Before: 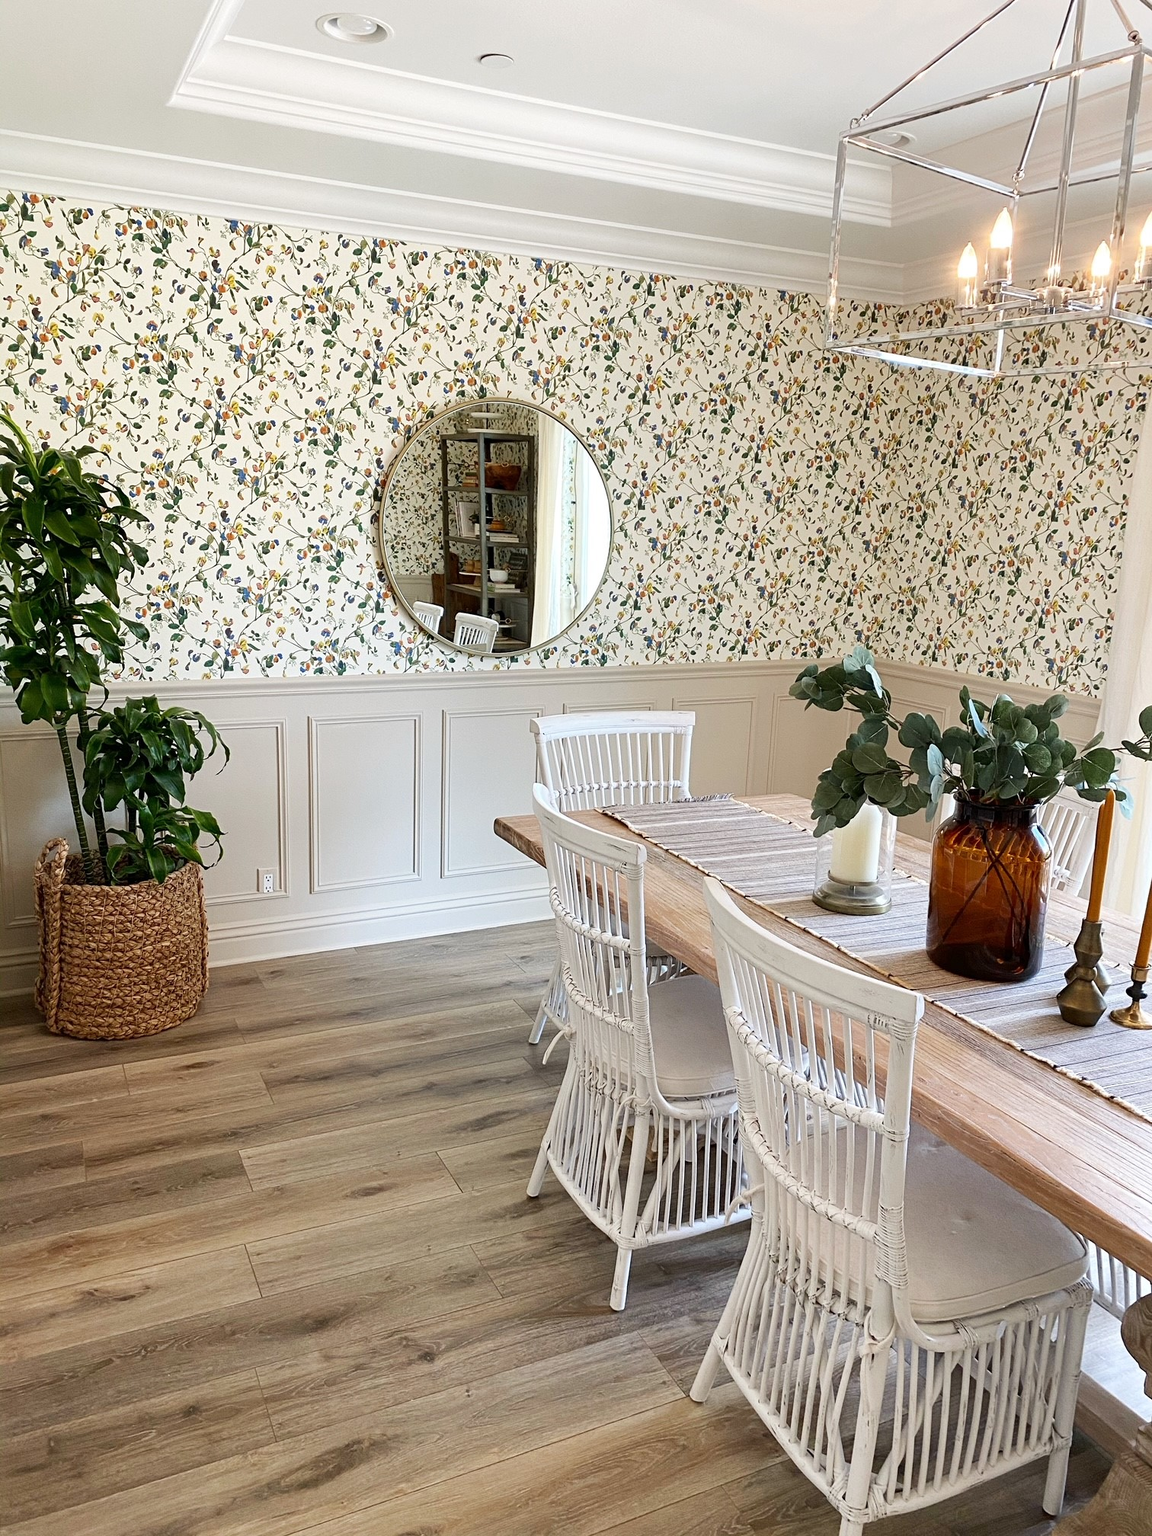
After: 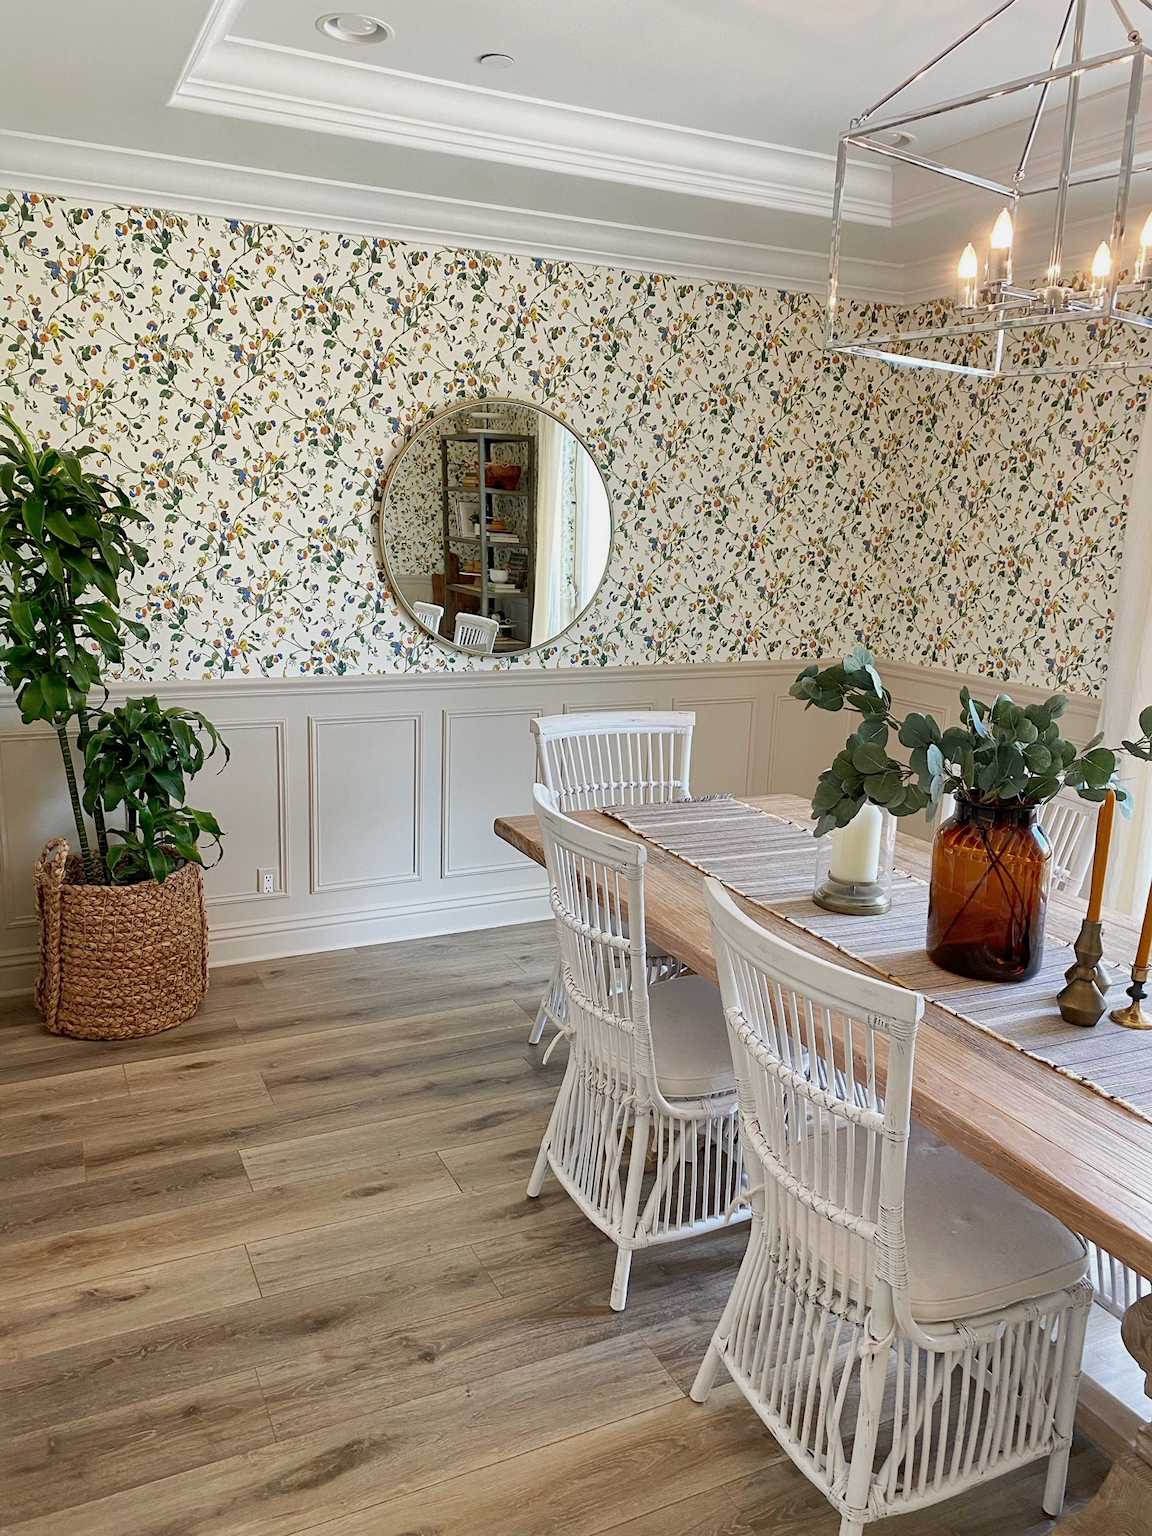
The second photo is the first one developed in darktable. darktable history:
shadows and highlights: on, module defaults
exposure: black level correction 0.001, exposure -0.125 EV, compensate exposure bias true, compensate highlight preservation false
white balance: emerald 1
